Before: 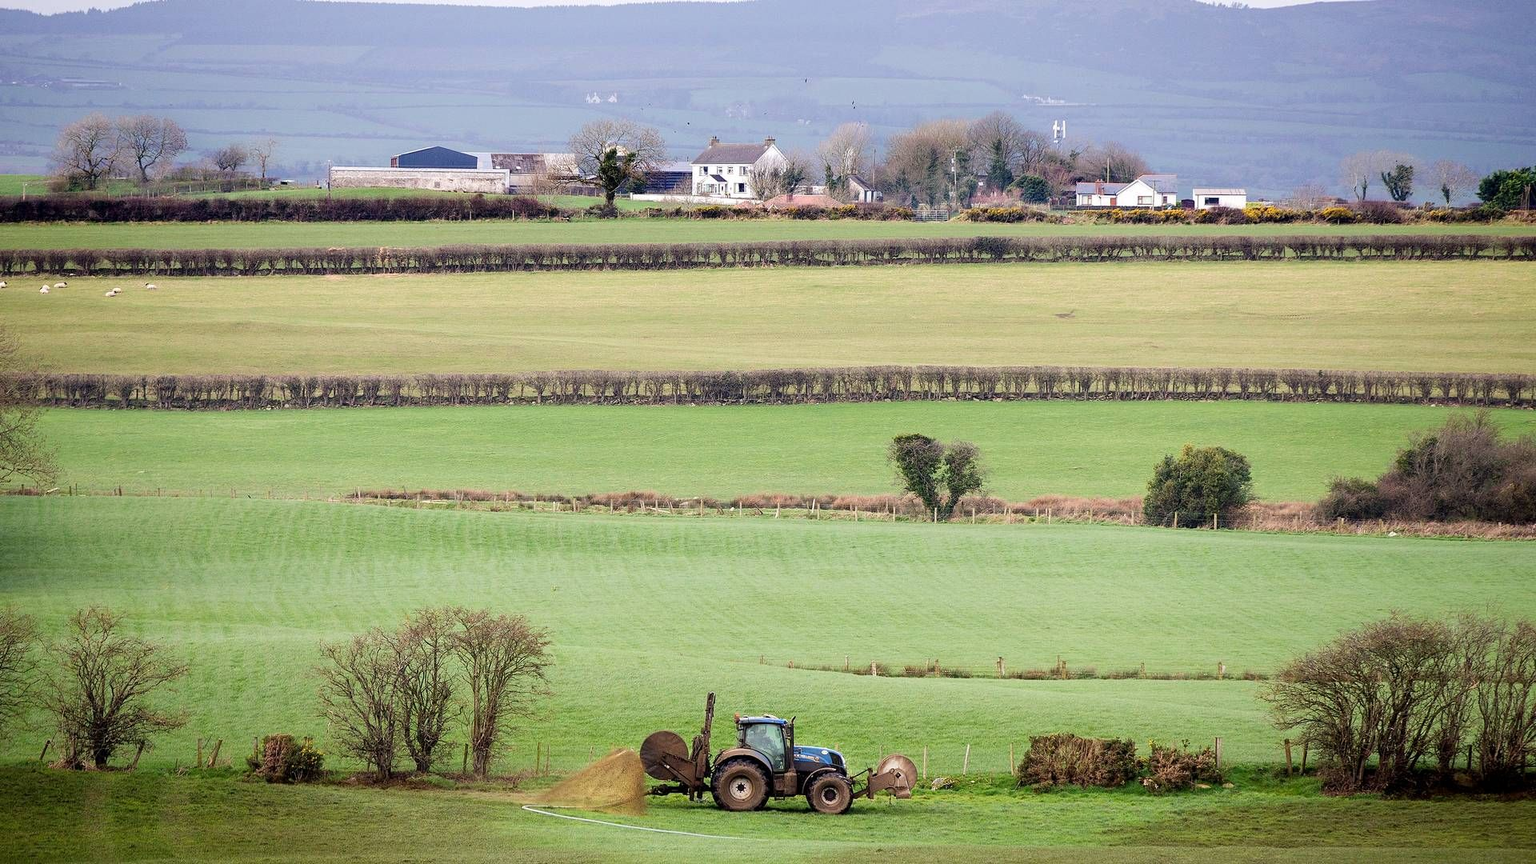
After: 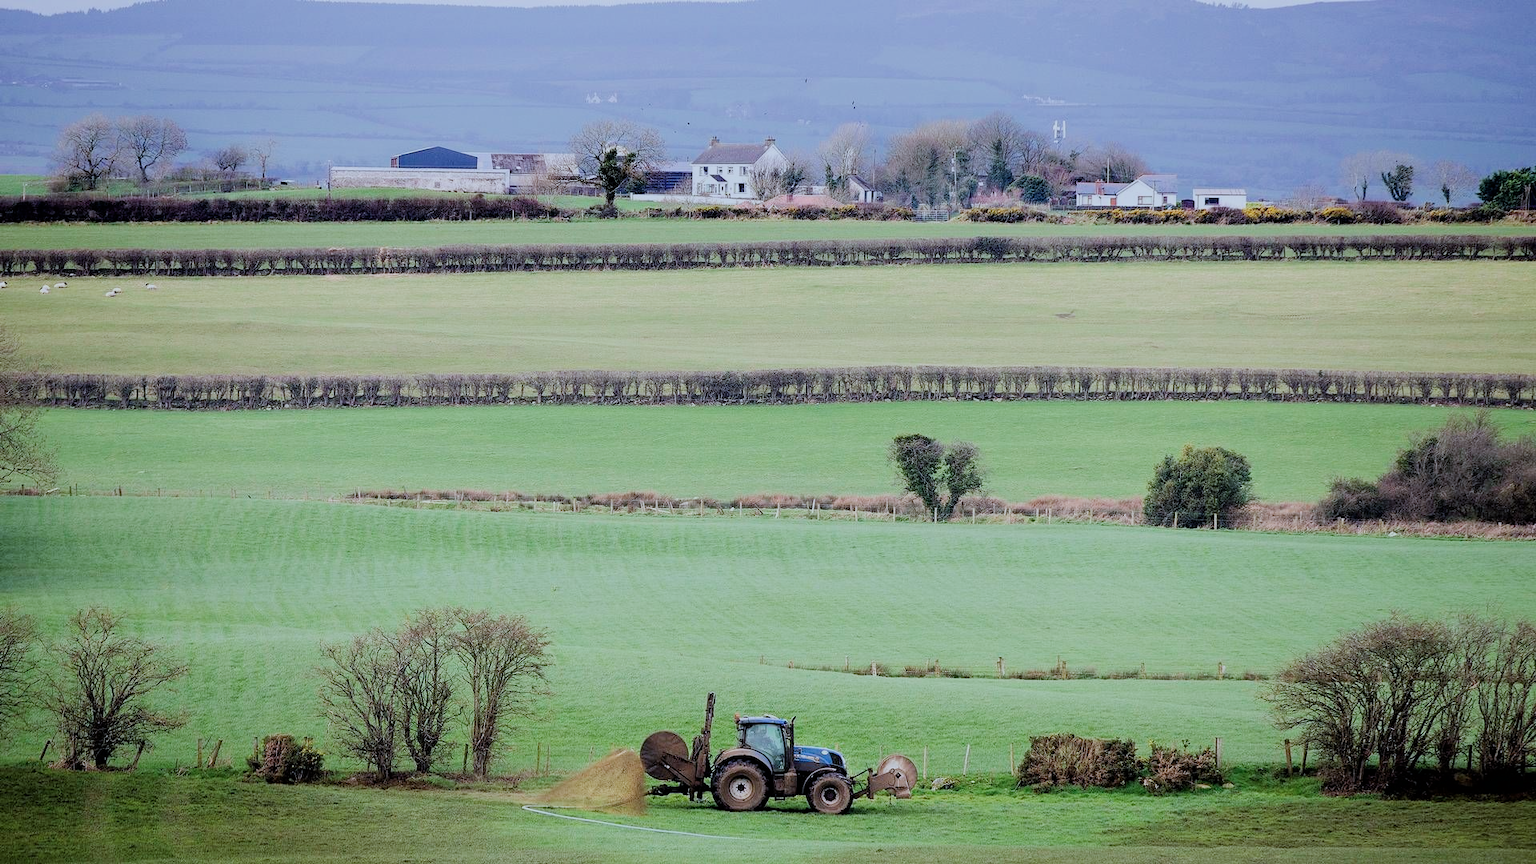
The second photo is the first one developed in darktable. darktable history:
color calibration: illuminant as shot in camera, x 0.379, y 0.381, temperature 4101.02 K
filmic rgb: black relative exposure -7.65 EV, white relative exposure 4.56 EV, hardness 3.61, iterations of high-quality reconstruction 10
